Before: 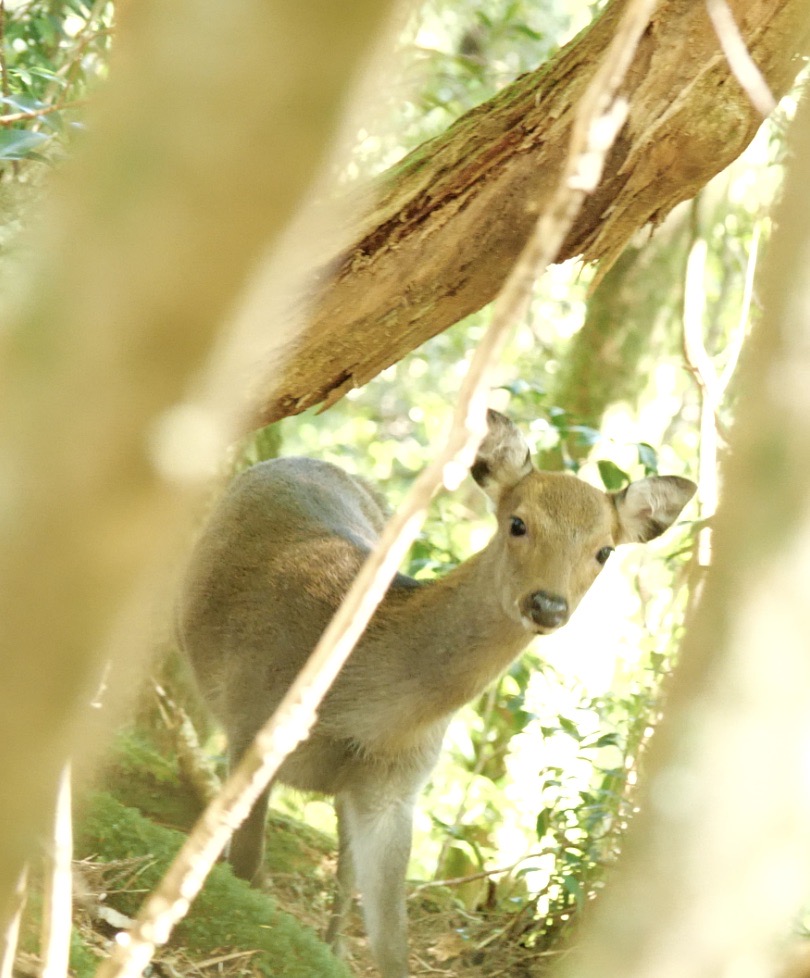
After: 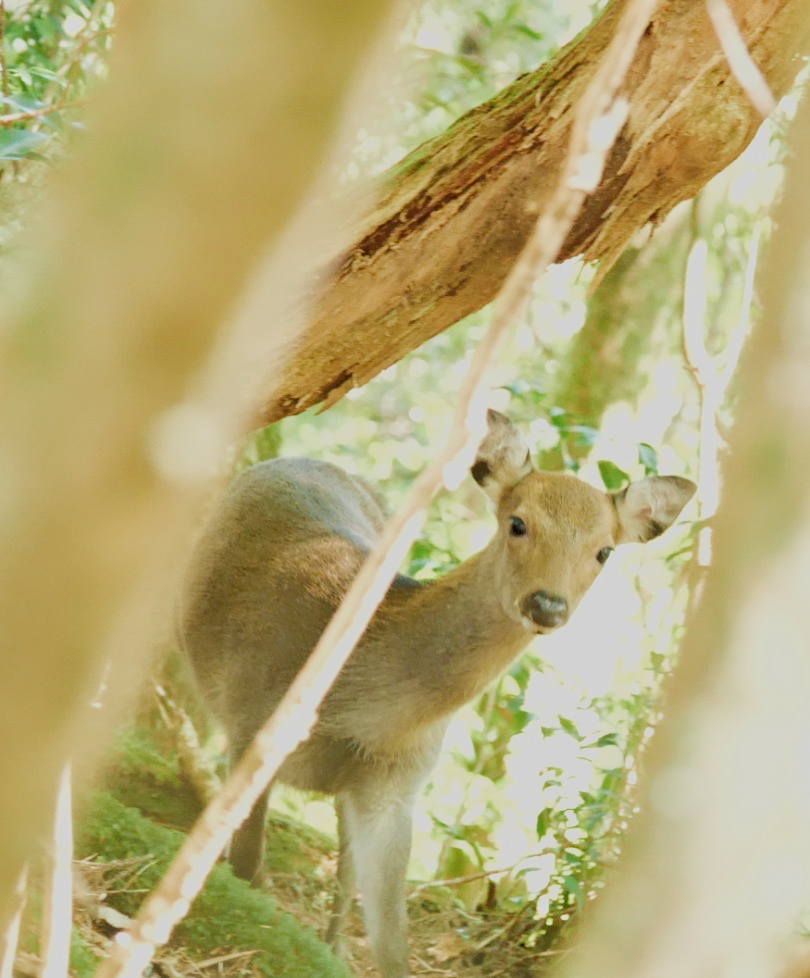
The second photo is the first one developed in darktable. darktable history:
tone equalizer: -8 EV -0.517 EV, -7 EV -0.292 EV, -6 EV -0.11 EV, -5 EV 0.375 EV, -4 EV 0.961 EV, -3 EV 0.801 EV, -2 EV -0.01 EV, -1 EV 0.131 EV, +0 EV -0.021 EV, smoothing 1
filmic rgb: black relative exposure -7.65 EV, white relative exposure 4.56 EV, hardness 3.61, add noise in highlights 0, color science v3 (2019), use custom middle-gray values true, contrast in highlights soft
